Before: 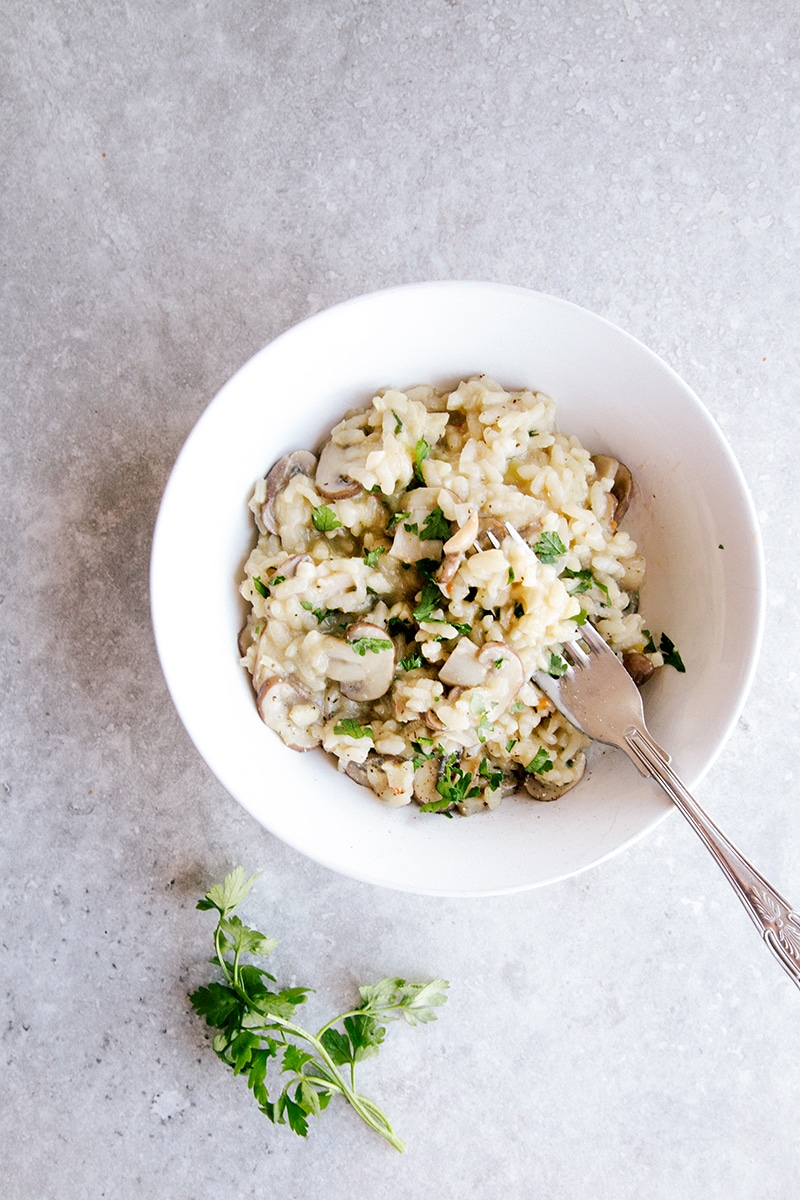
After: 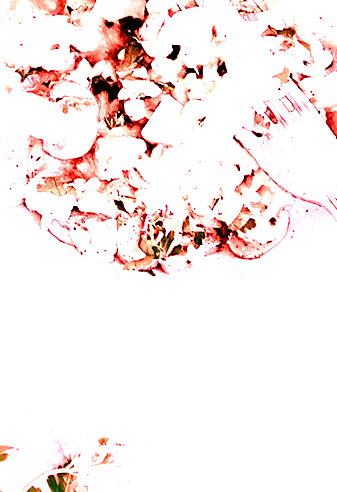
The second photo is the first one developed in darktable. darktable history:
exposure: black level correction 0.007, exposure 0.093 EV, compensate highlight preservation false
color balance rgb: shadows lift › chroma 1%, shadows lift › hue 113°, highlights gain › chroma 0.2%, highlights gain › hue 333°, perceptual saturation grading › global saturation 20%, perceptual saturation grading › highlights -50%, perceptual saturation grading › shadows 25%, contrast -10%
crop: left 37.221%, top 45.169%, right 20.63%, bottom 13.777%
white balance: red 4.26, blue 1.802
sharpen: on, module defaults
